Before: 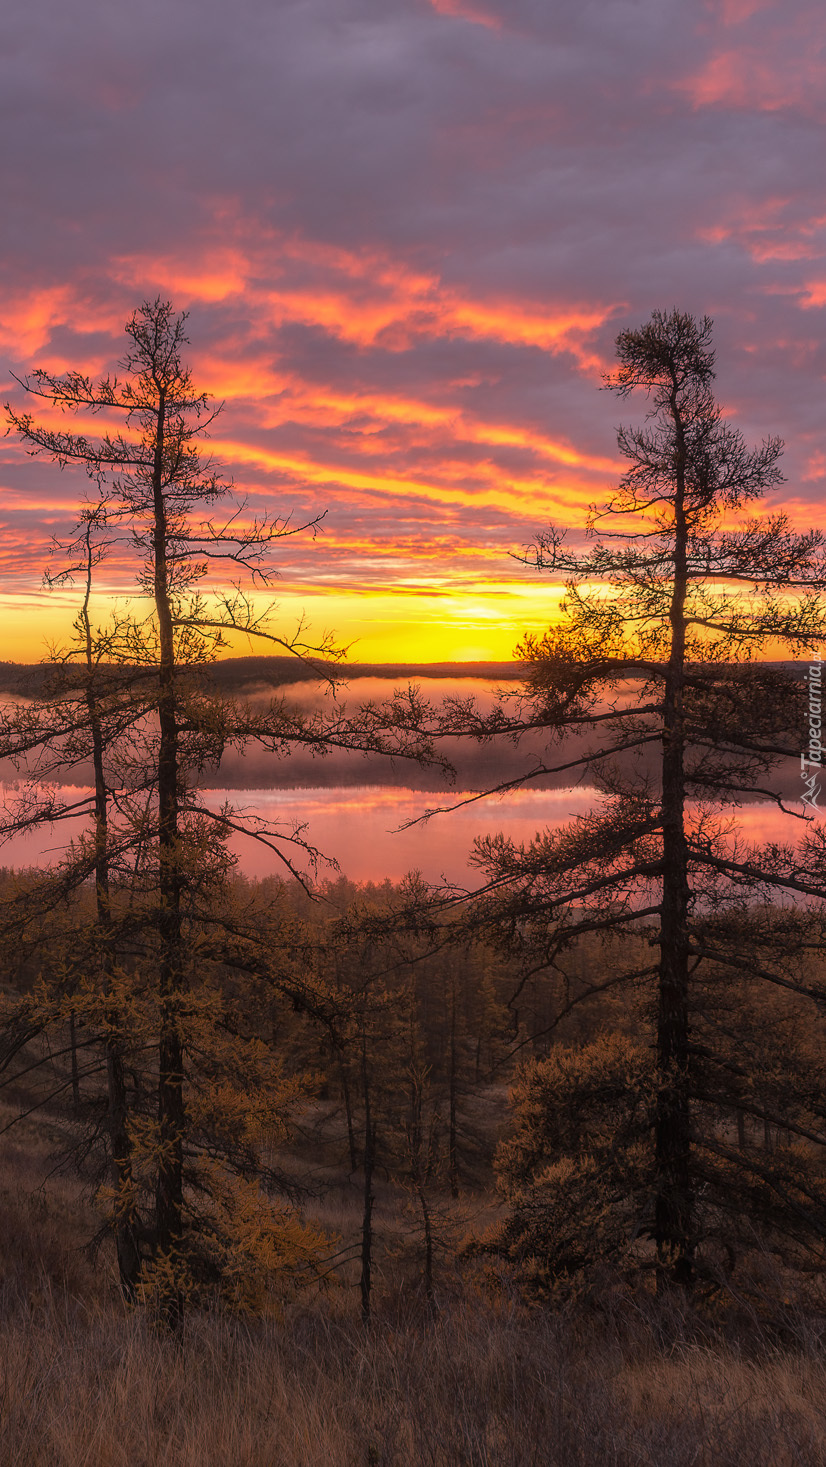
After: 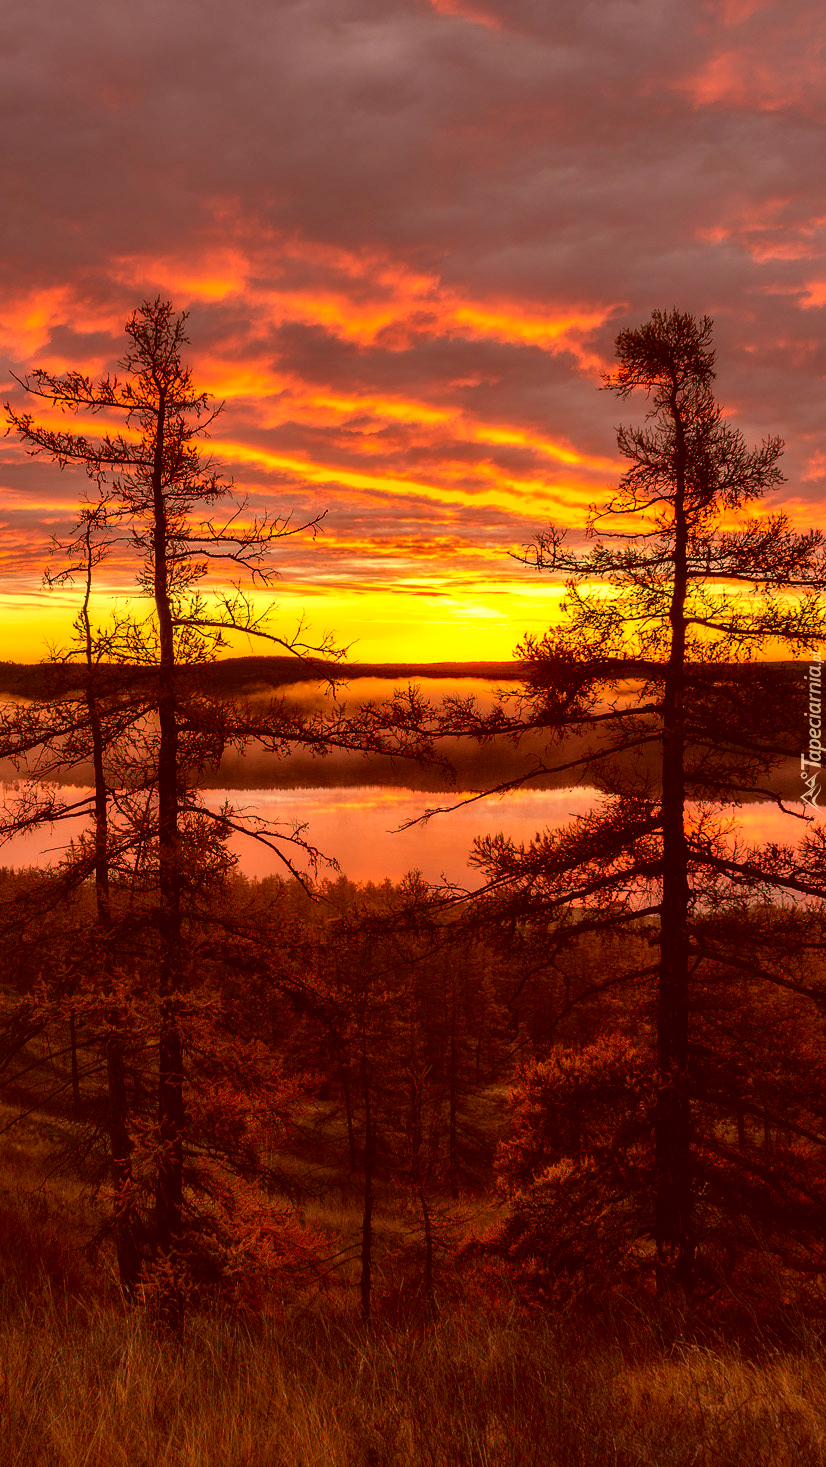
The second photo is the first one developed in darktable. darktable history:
exposure: exposure 0.189 EV, compensate highlight preservation false
color correction: highlights a* 1.14, highlights b* 24.19, shadows a* 16.23, shadows b* 24.49
contrast brightness saturation: contrast 0.195, brightness -0.106, saturation 0.099
shadows and highlights: soften with gaussian
